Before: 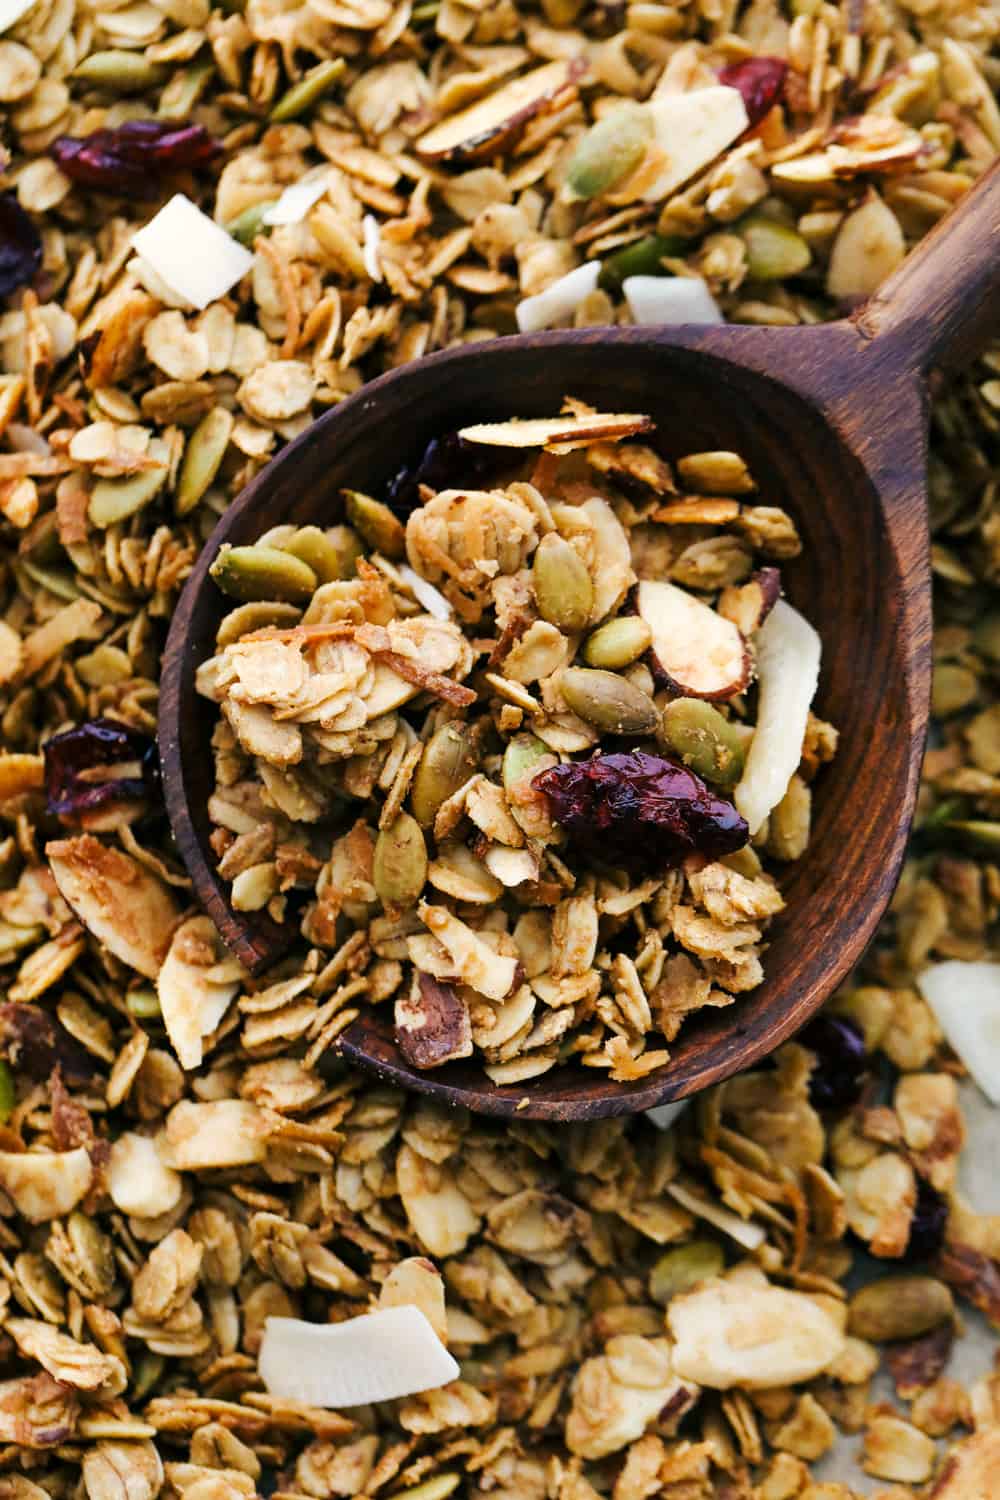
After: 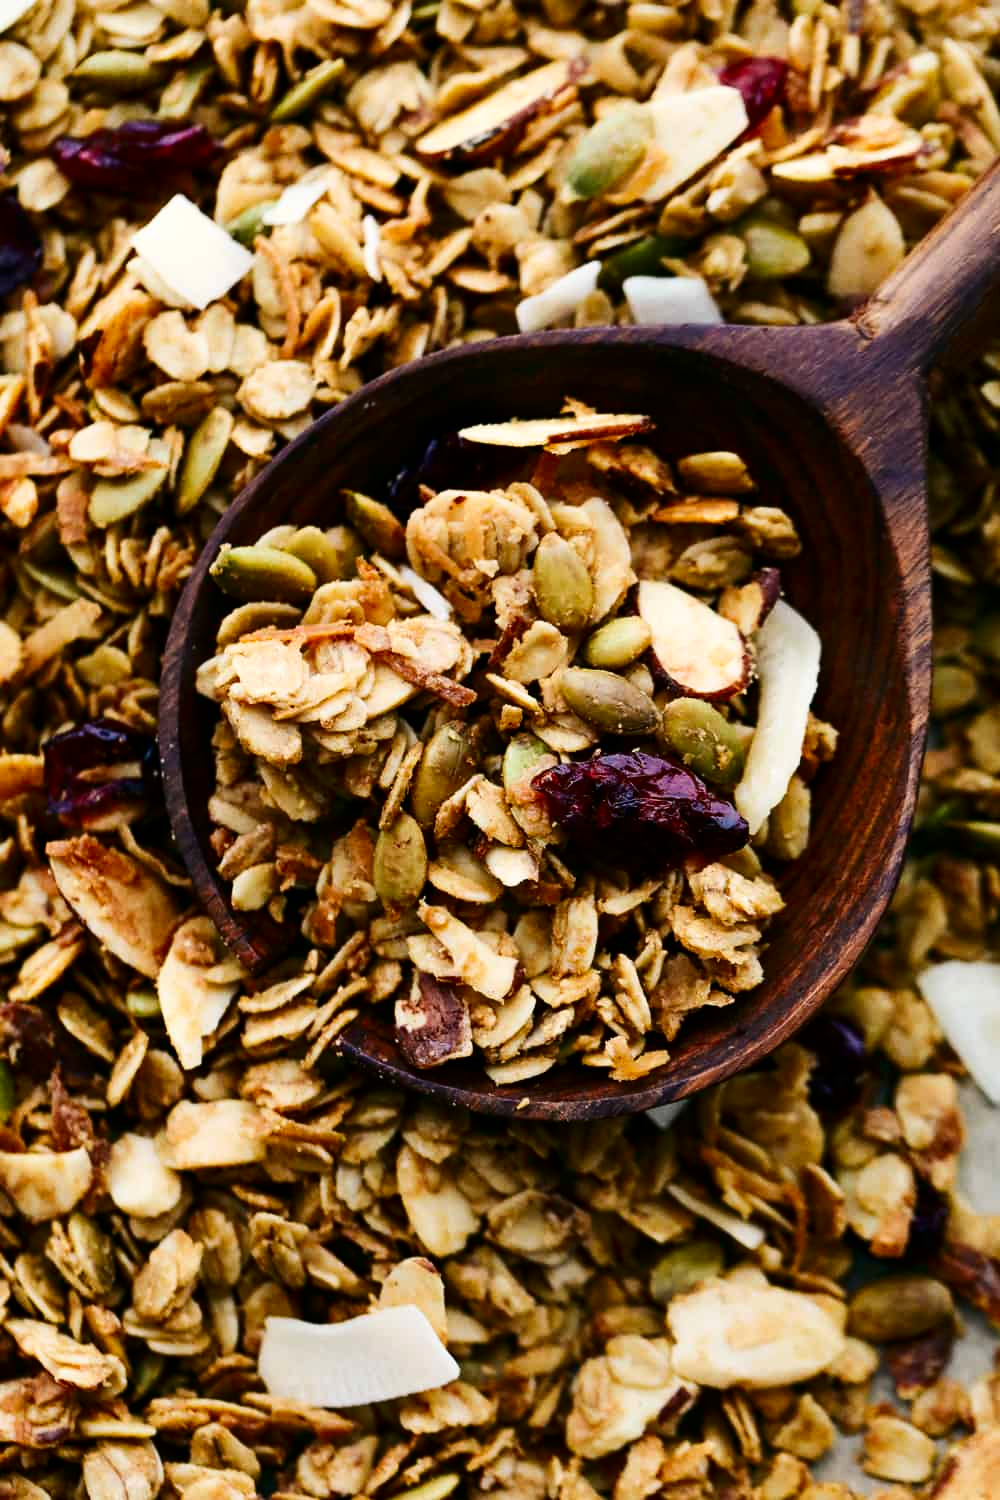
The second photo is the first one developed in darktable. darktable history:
contrast brightness saturation: contrast 0.201, brightness -0.101, saturation 0.098
